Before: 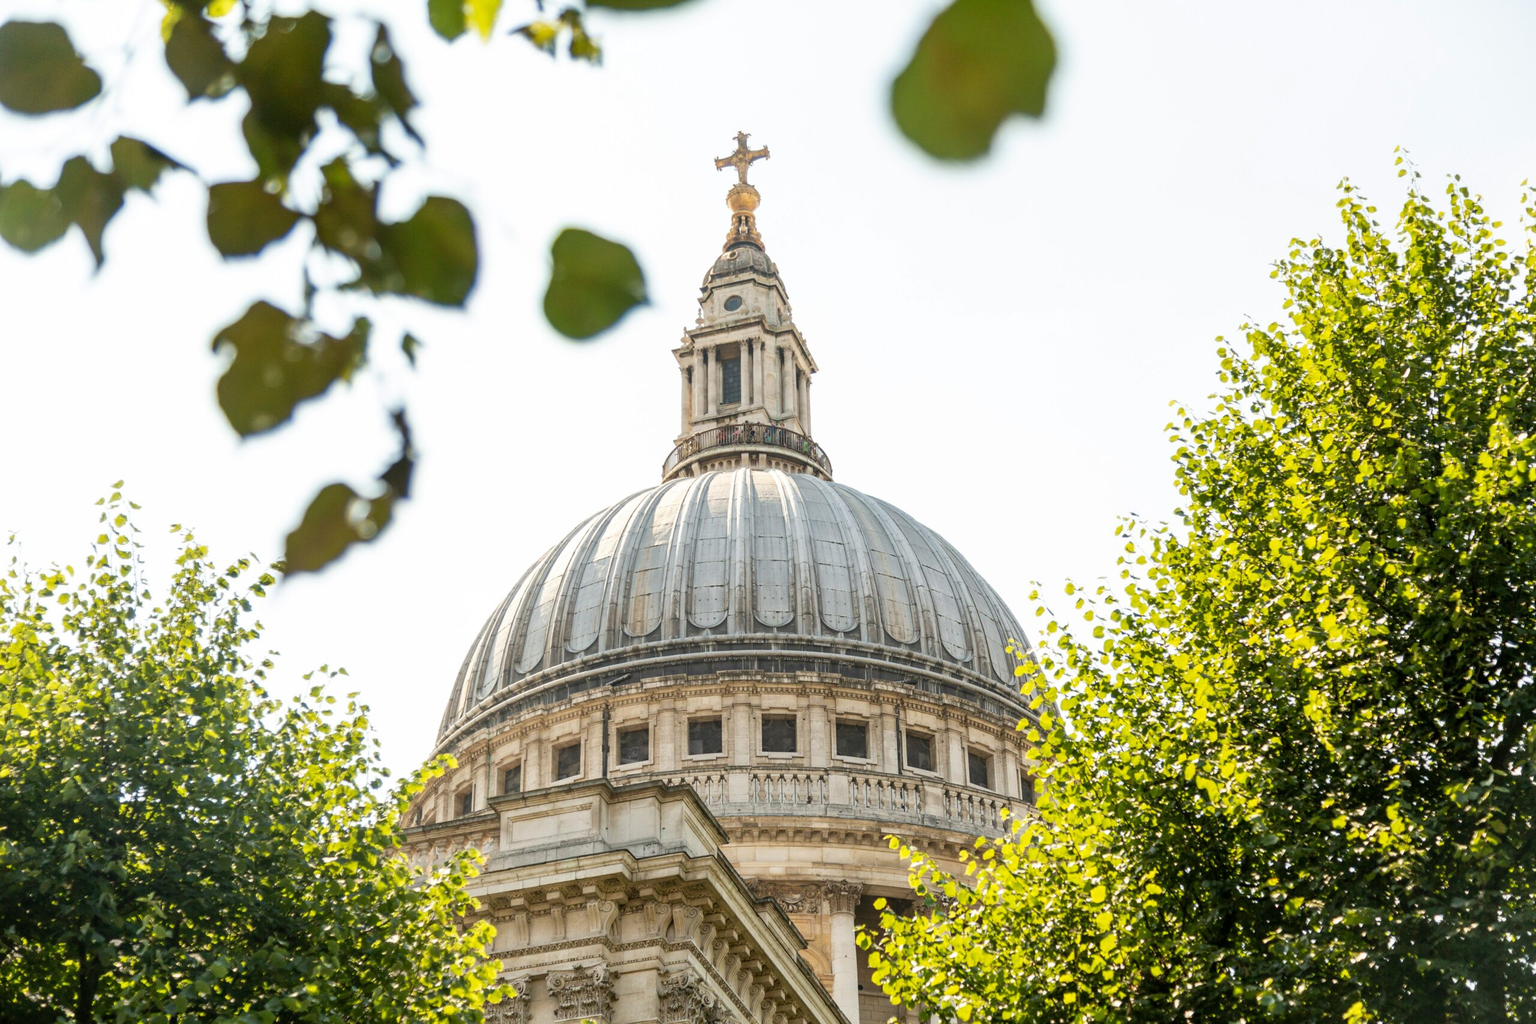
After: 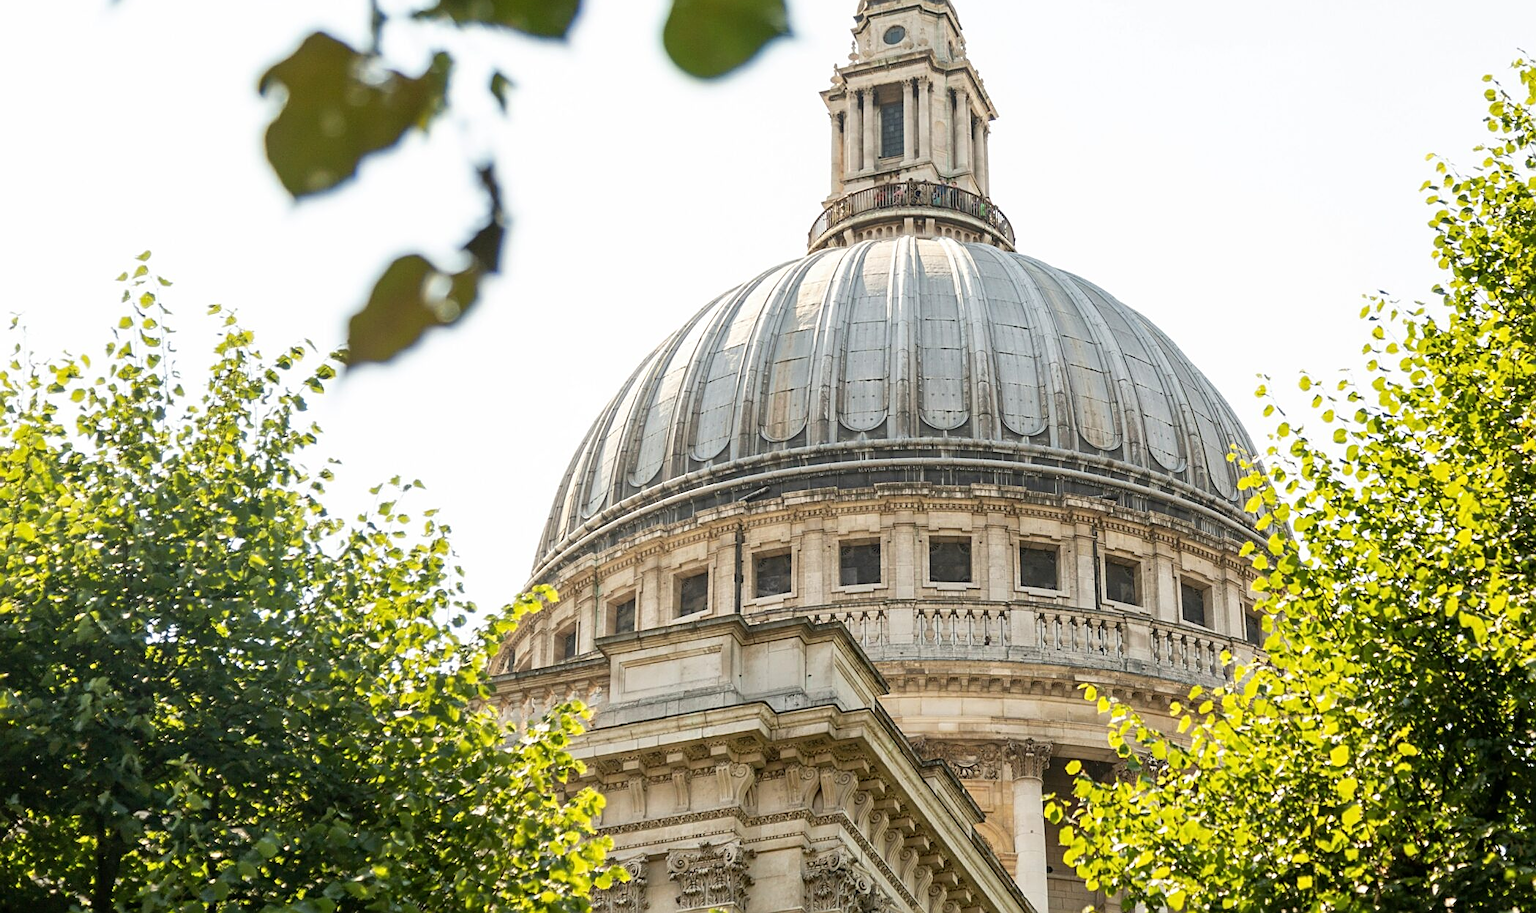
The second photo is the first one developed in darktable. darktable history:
sharpen: on, module defaults
crop: top 26.881%, right 17.995%
